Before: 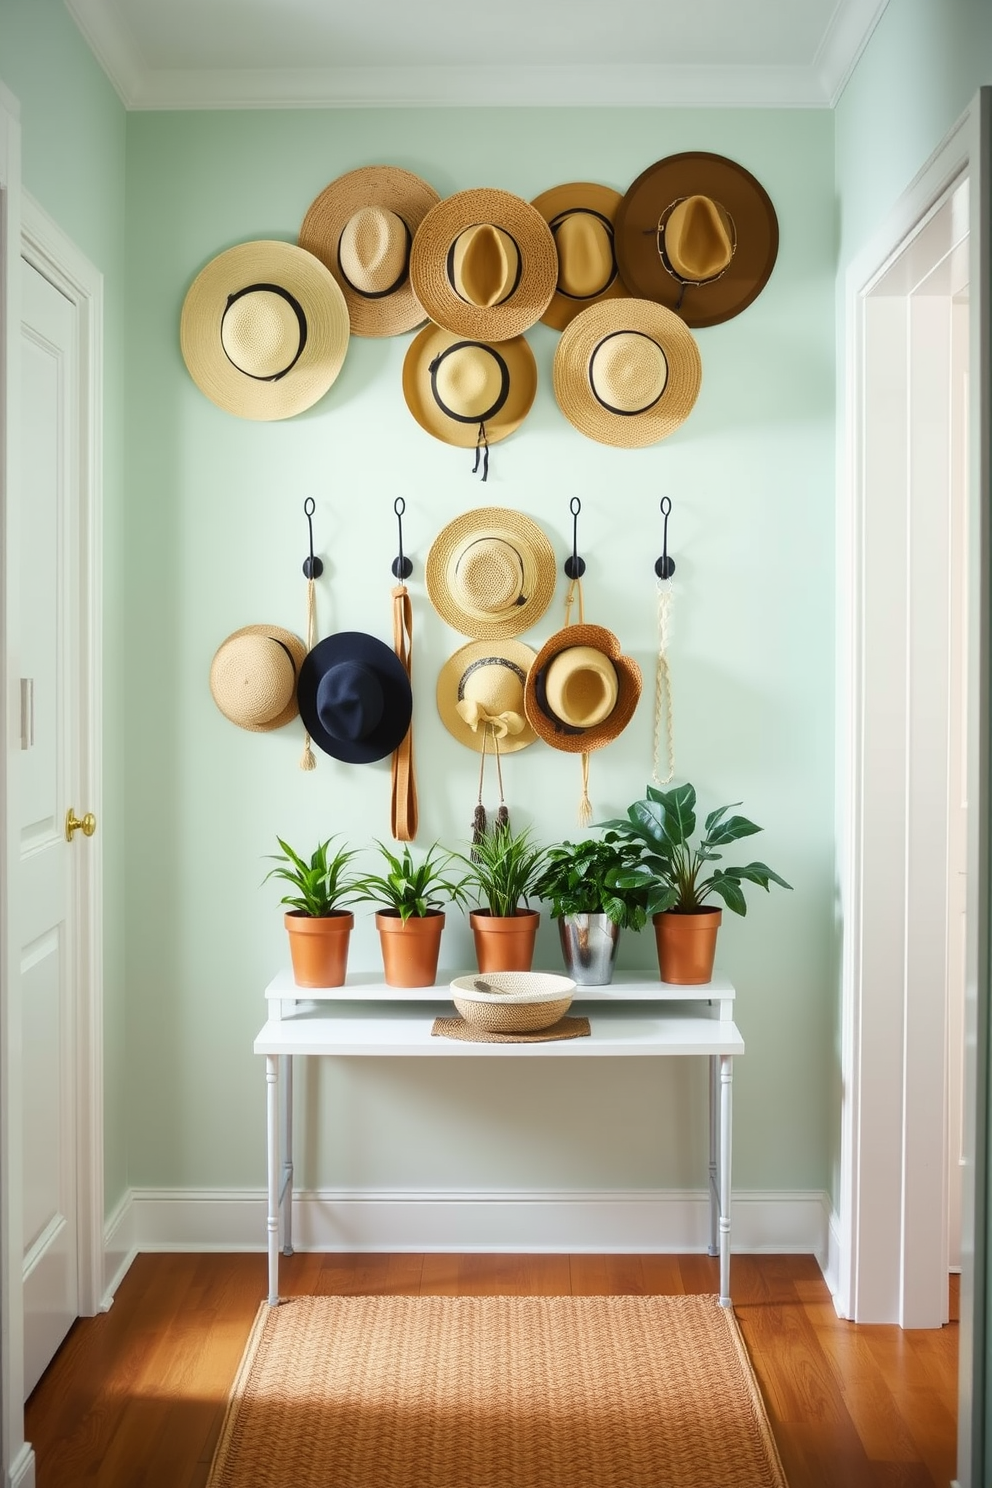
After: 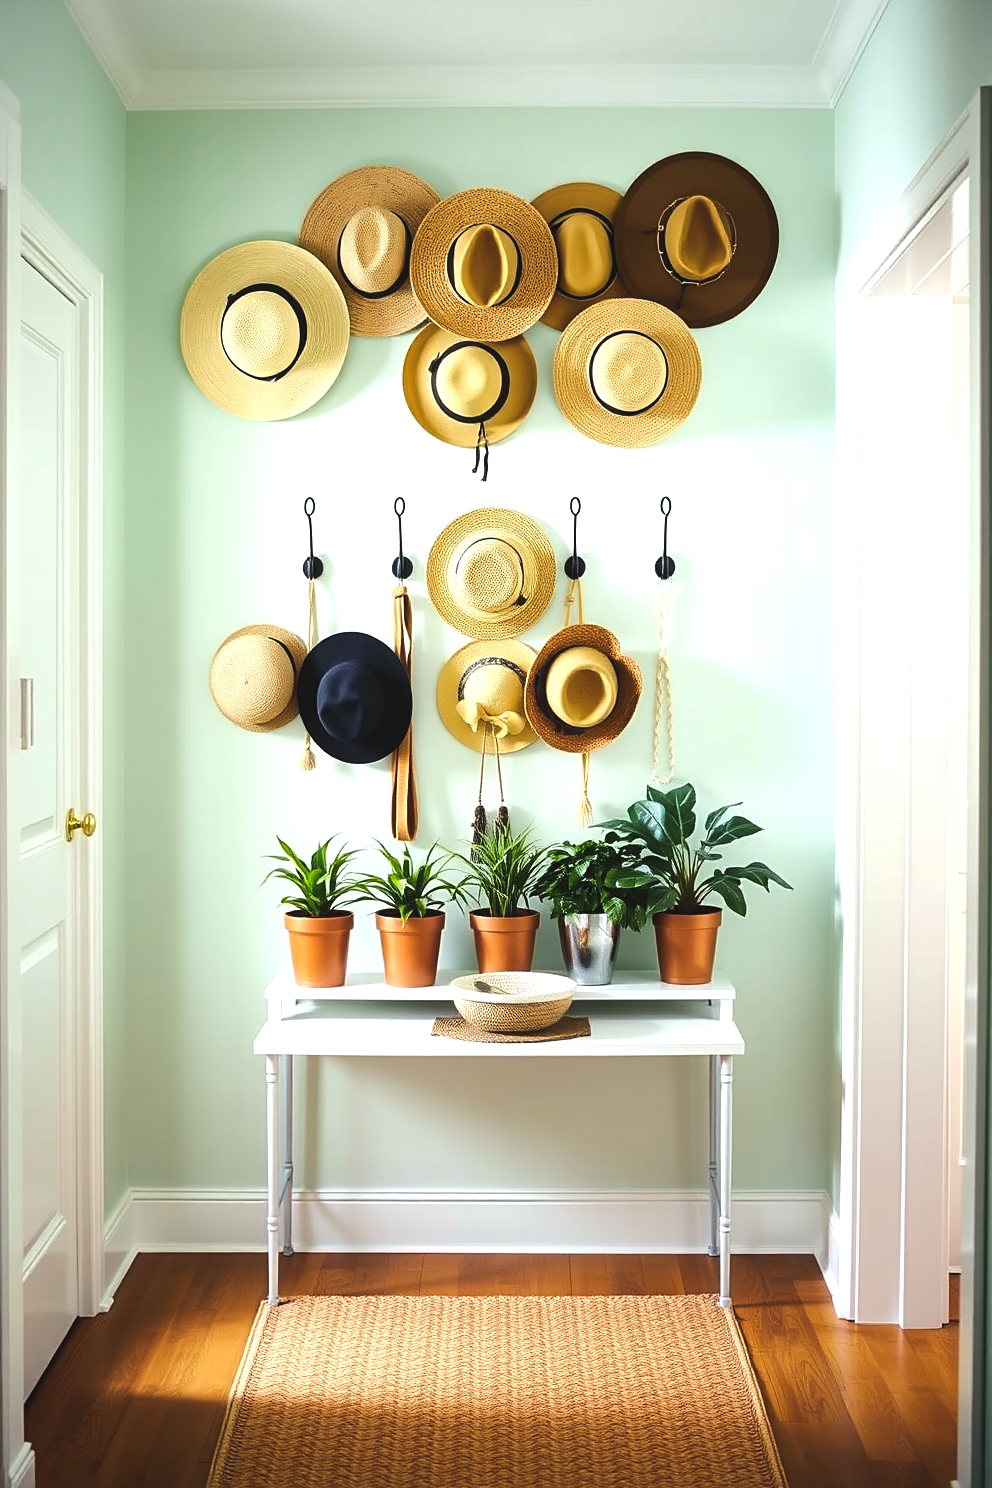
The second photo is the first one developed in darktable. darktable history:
contrast brightness saturation: contrast -0.08, brightness -0.04, saturation -0.11
sharpen: on, module defaults
color balance rgb: global offset › luminance 0.71%, perceptual saturation grading › global saturation -11.5%, perceptual brilliance grading › highlights 17.77%, perceptual brilliance grading › mid-tones 31.71%, perceptual brilliance grading › shadows -31.01%, global vibrance 50%
